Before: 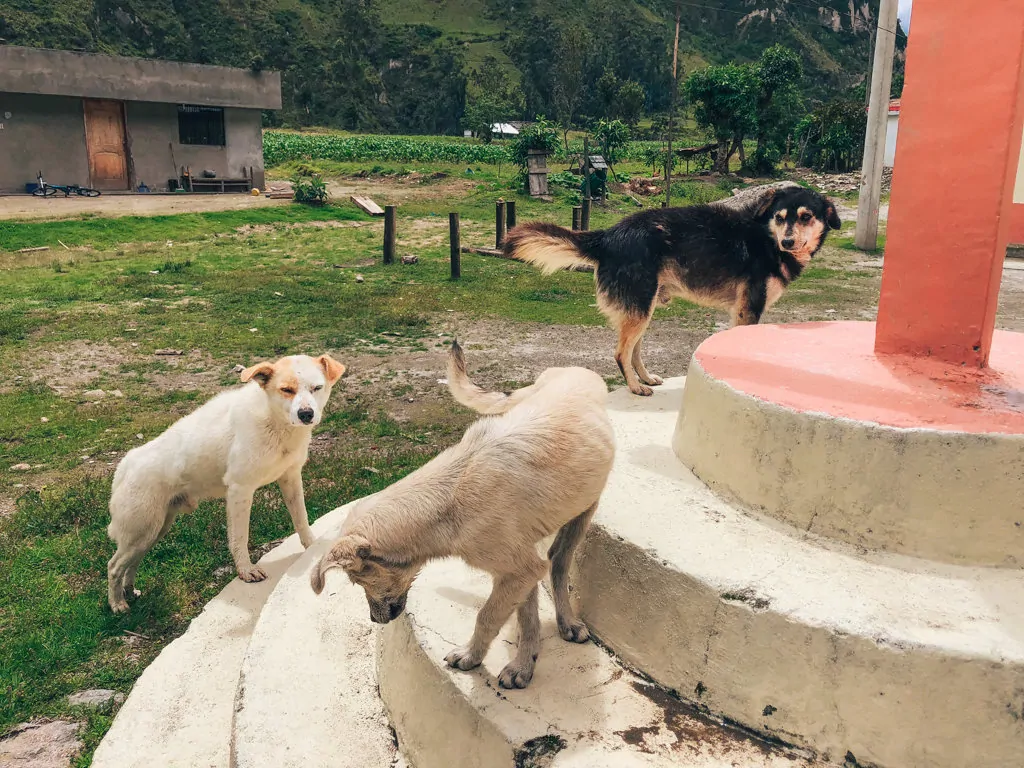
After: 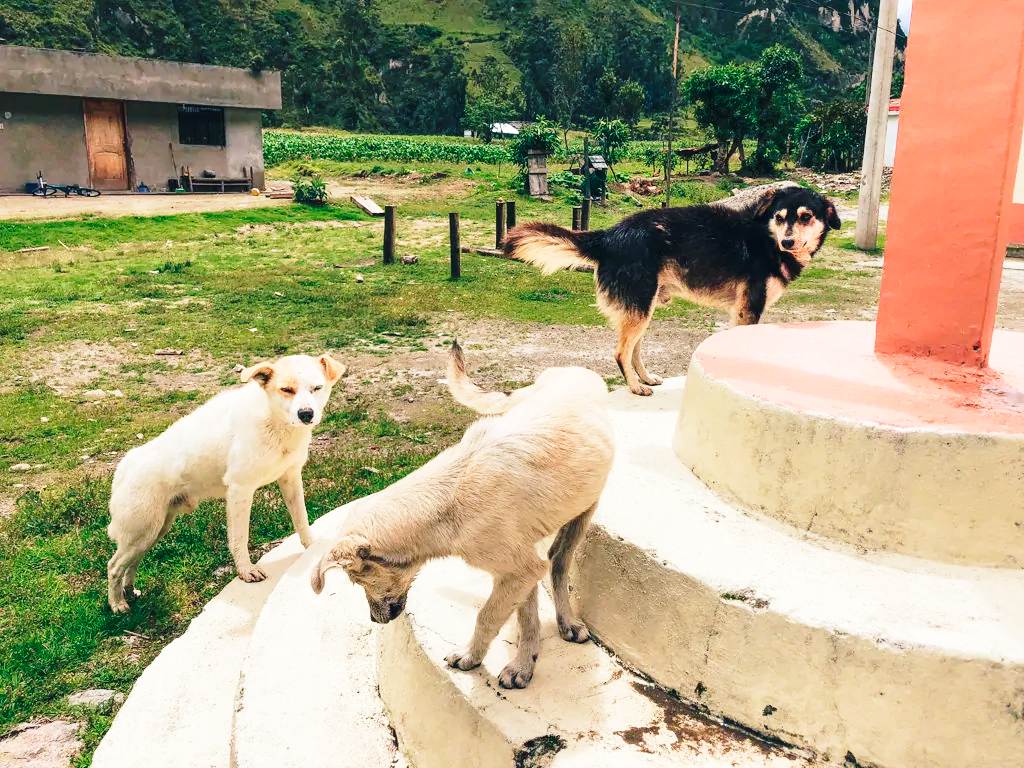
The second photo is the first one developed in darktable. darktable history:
base curve: curves: ch0 [(0, 0) (0.036, 0.037) (0.121, 0.228) (0.46, 0.76) (0.859, 0.983) (1, 1)], preserve colors none
velvia: on, module defaults
exposure: compensate highlight preservation false
